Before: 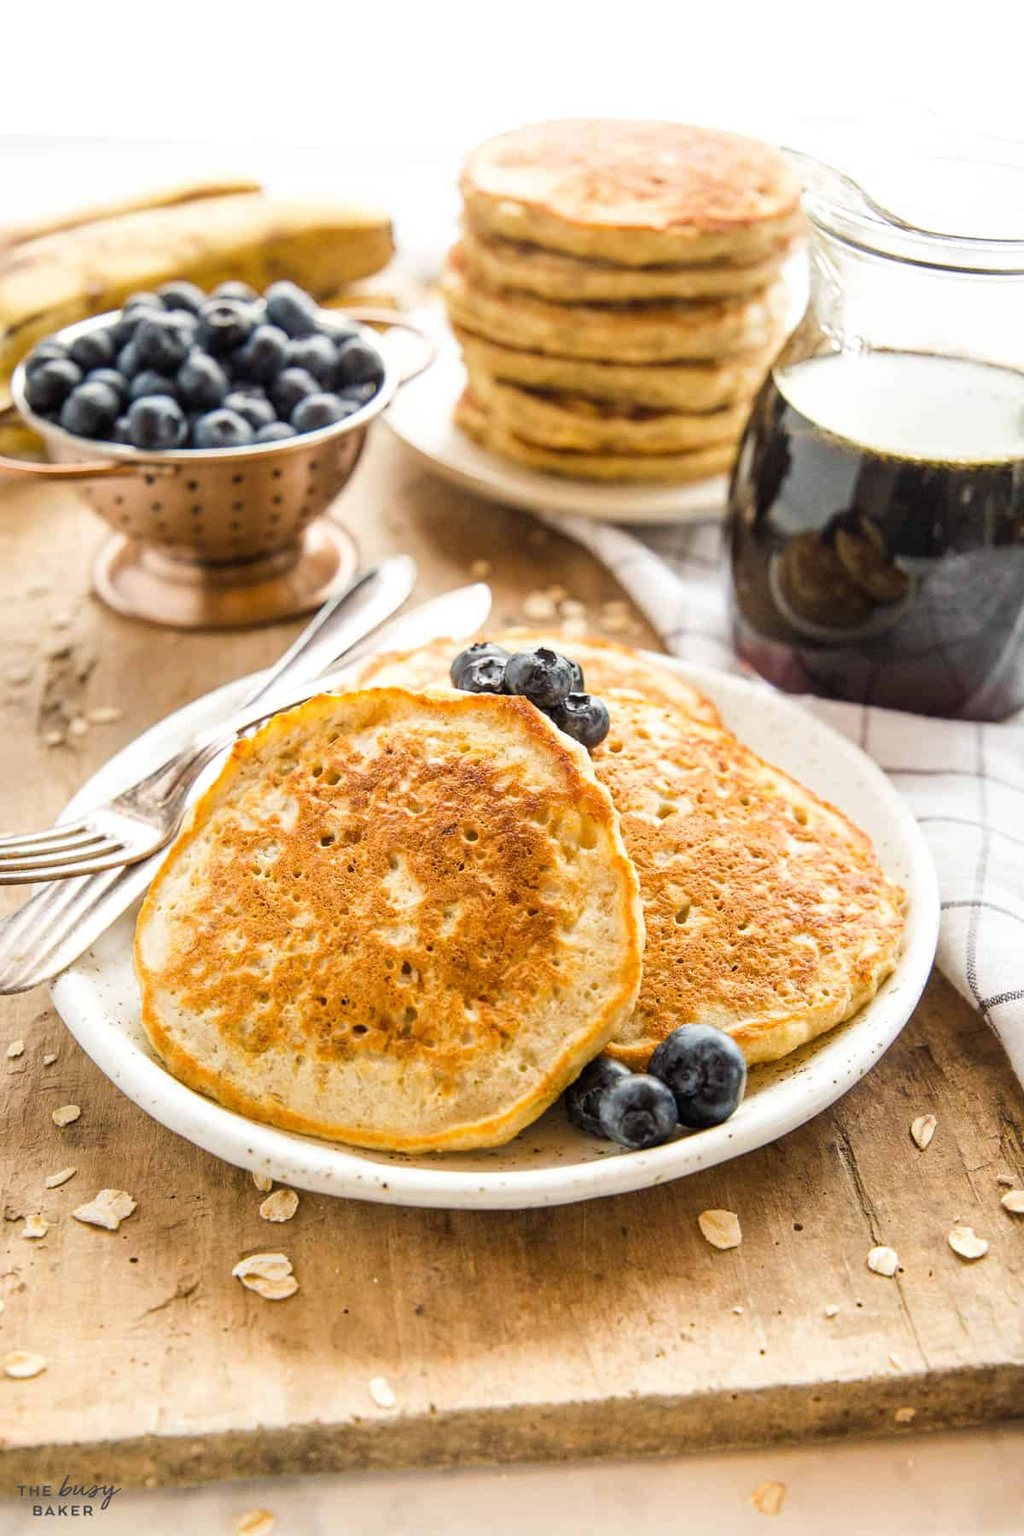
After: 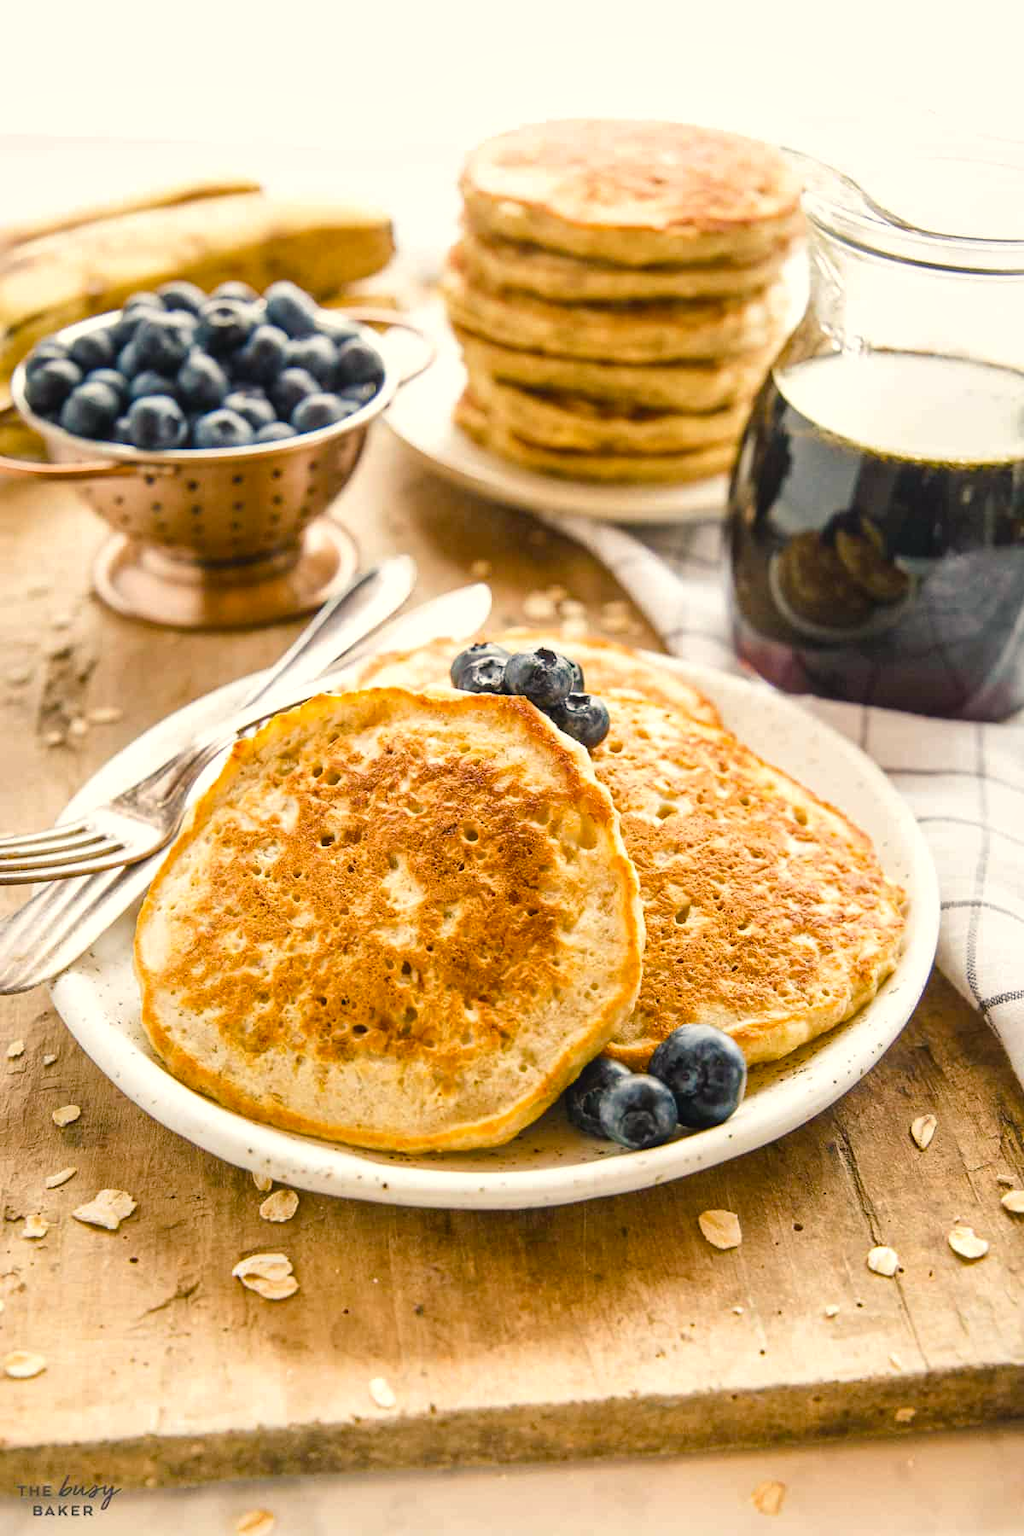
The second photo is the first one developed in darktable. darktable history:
color balance rgb: shadows lift › chroma 2%, shadows lift › hue 219.6°, power › hue 313.2°, highlights gain › chroma 3%, highlights gain › hue 75.6°, global offset › luminance 0.5%, perceptual saturation grading › global saturation 15.33%, perceptual saturation grading › highlights -19.33%, perceptual saturation grading › shadows 20%, global vibrance 20%
local contrast: mode bilateral grid, contrast 20, coarseness 50, detail 120%, midtone range 0.2
